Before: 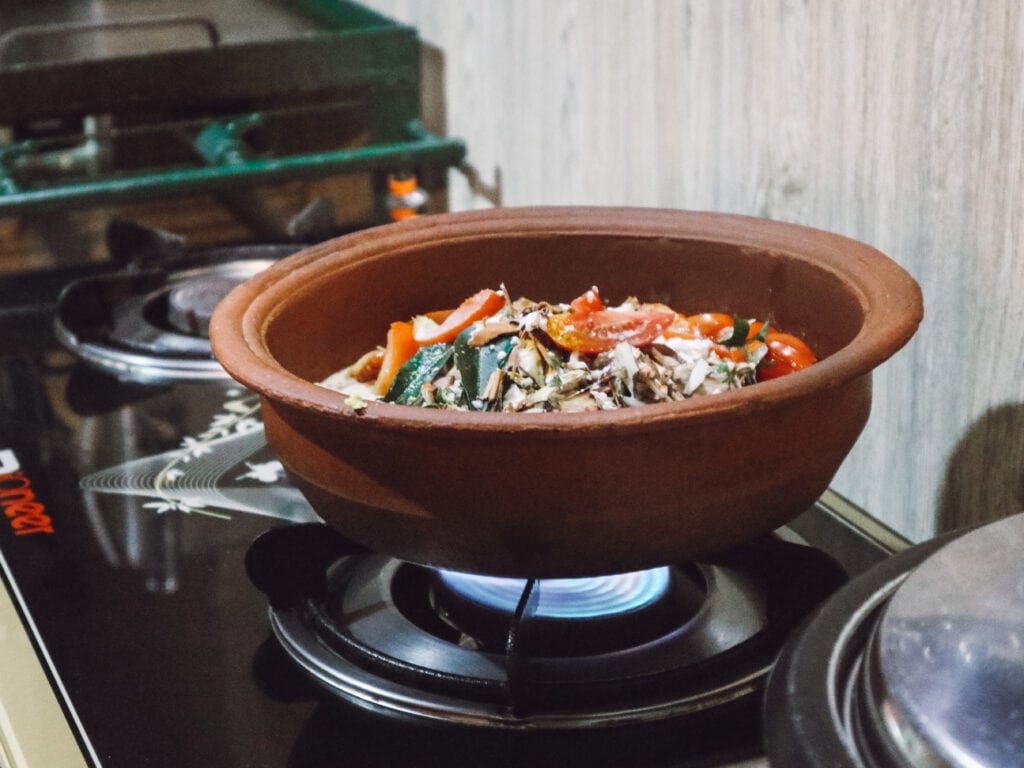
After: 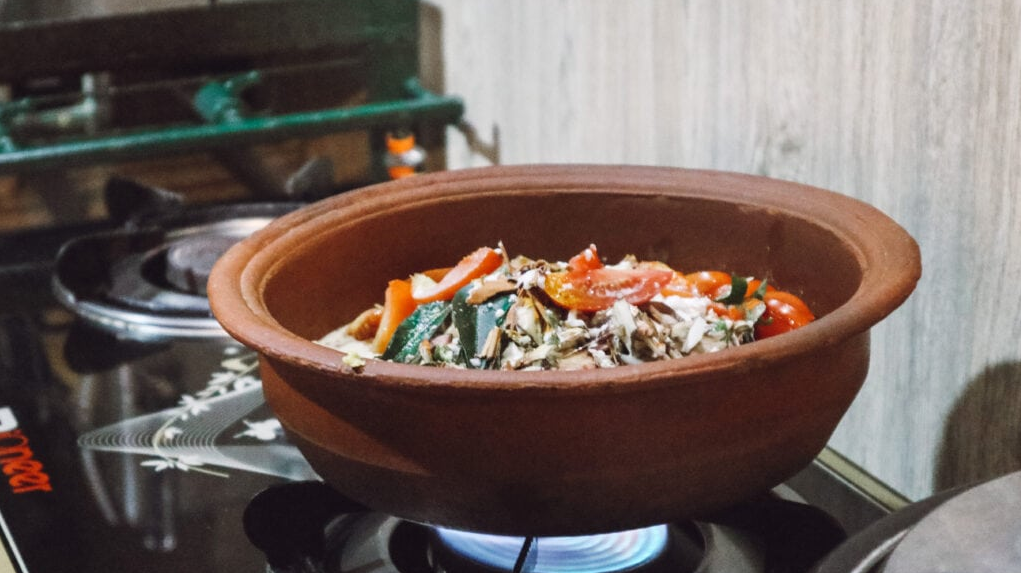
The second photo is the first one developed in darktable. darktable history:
crop: left 0.198%, top 5.479%, bottom 19.879%
